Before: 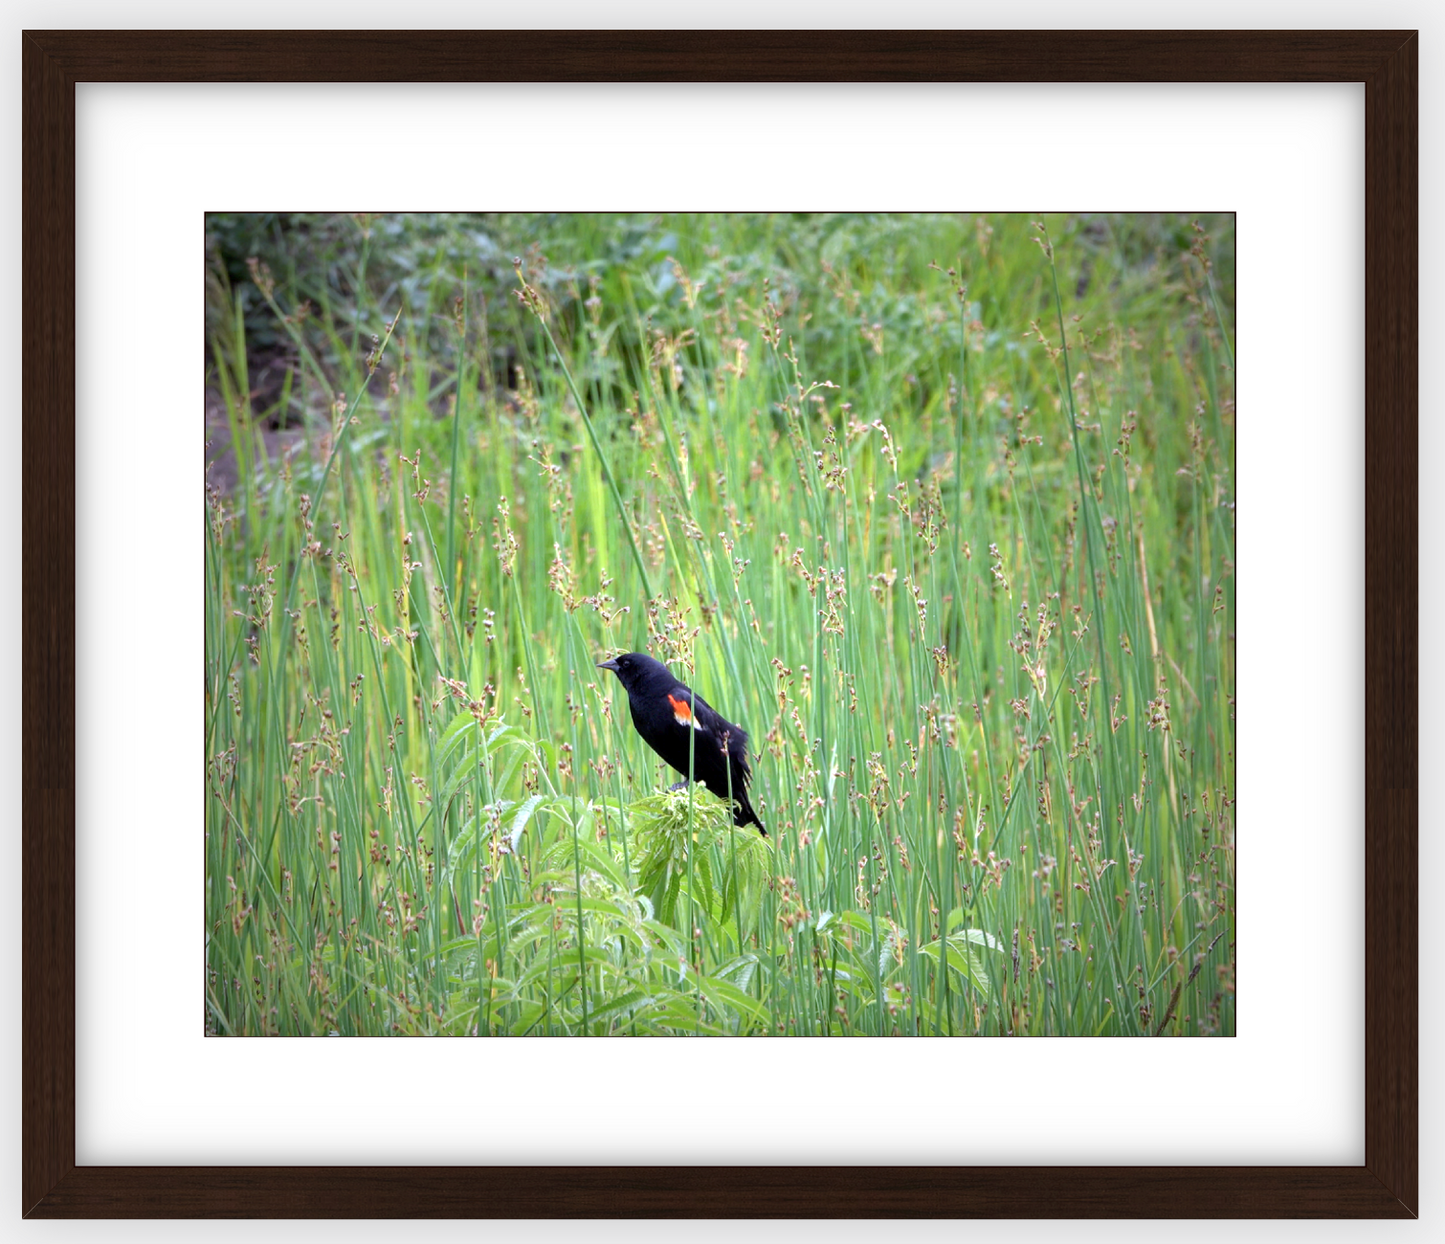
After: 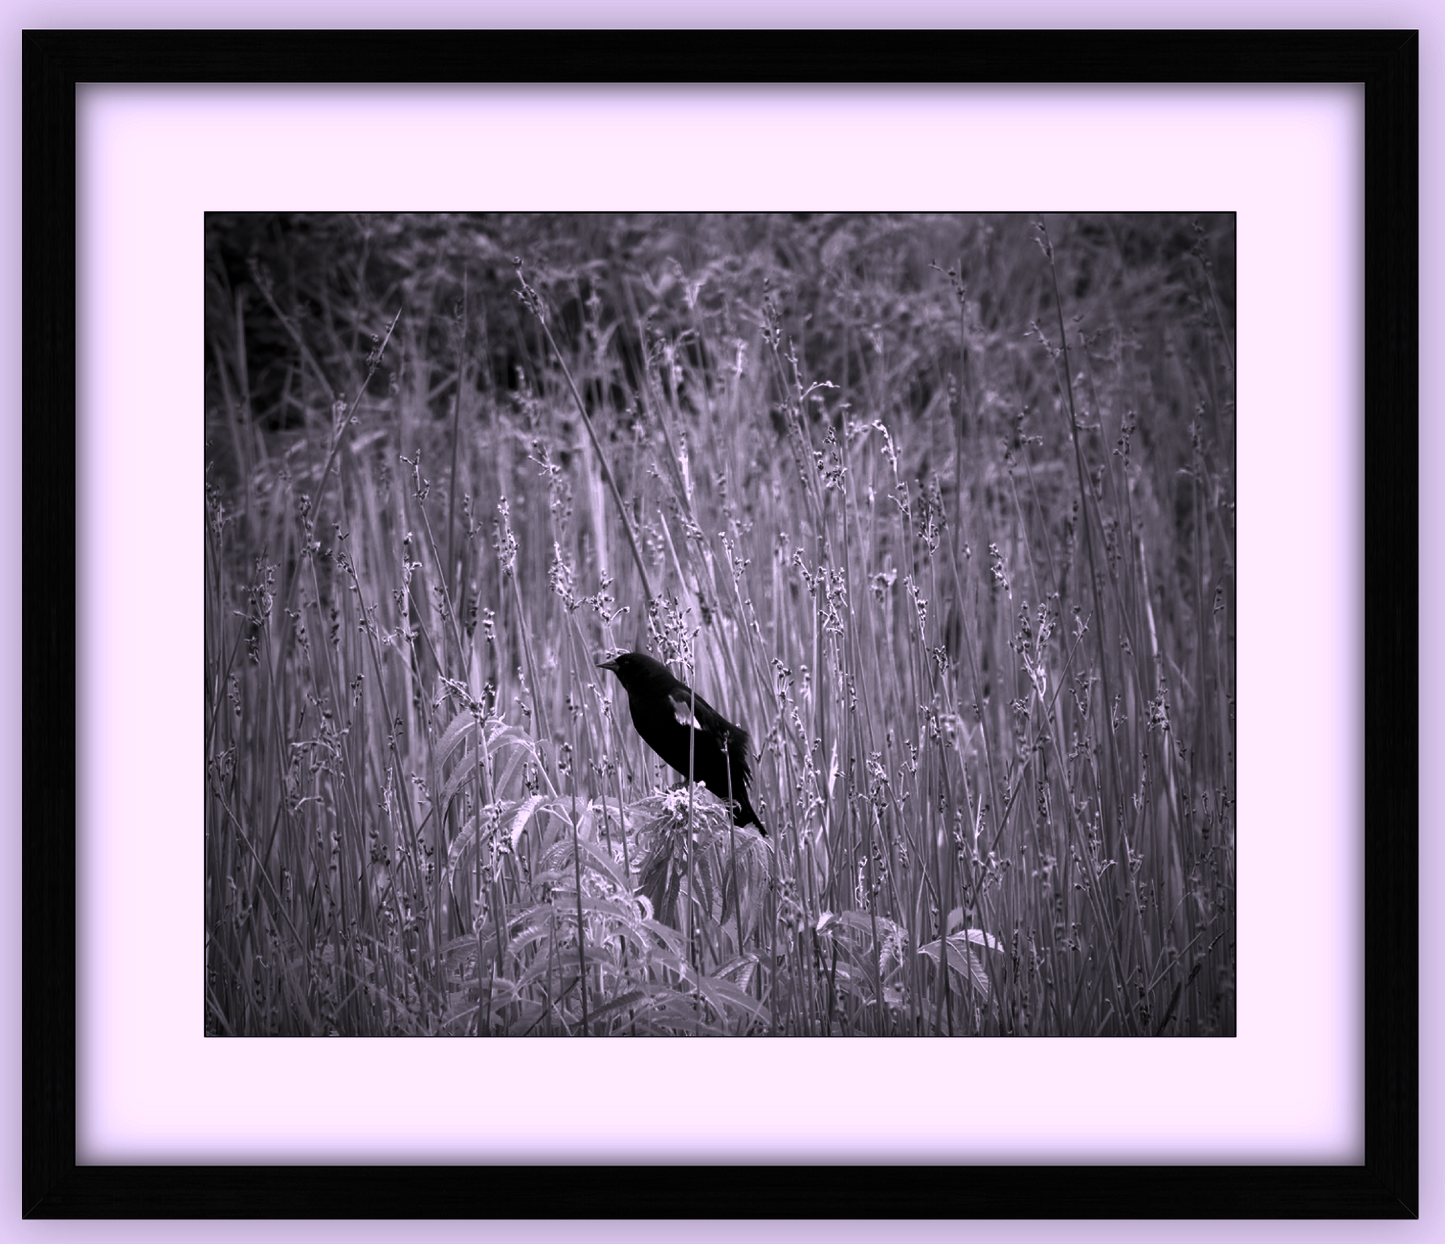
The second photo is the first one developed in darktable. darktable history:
contrast brightness saturation: contrast -0.03, brightness -0.59, saturation -1
color correction: highlights a* 15.46, highlights b* -20.56
